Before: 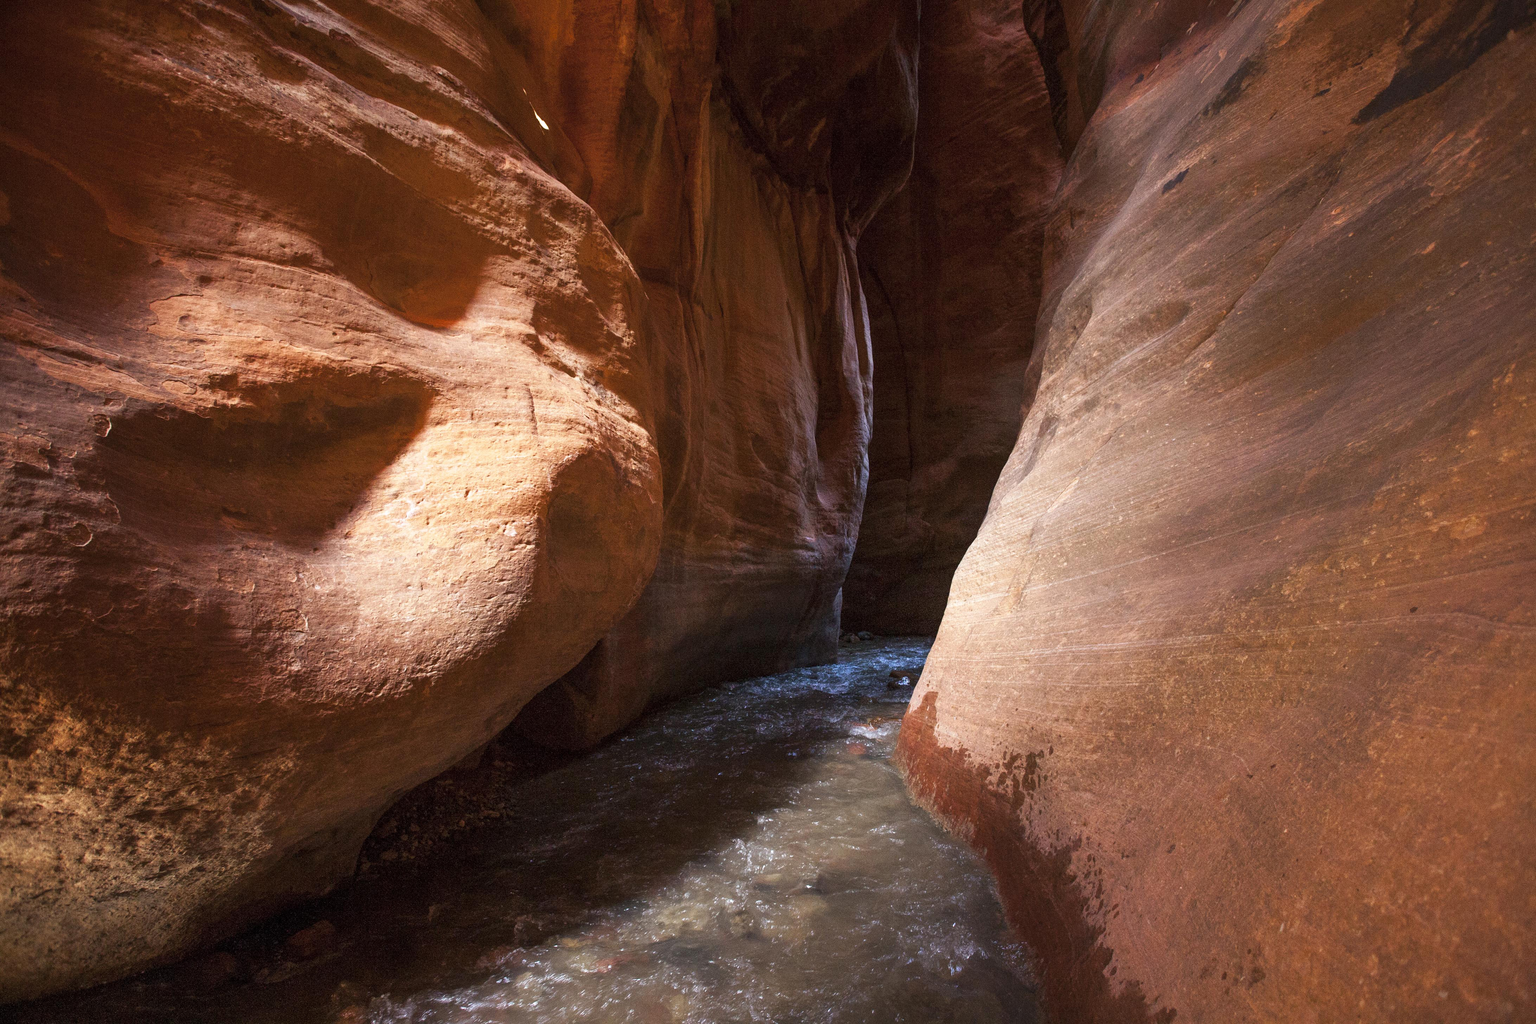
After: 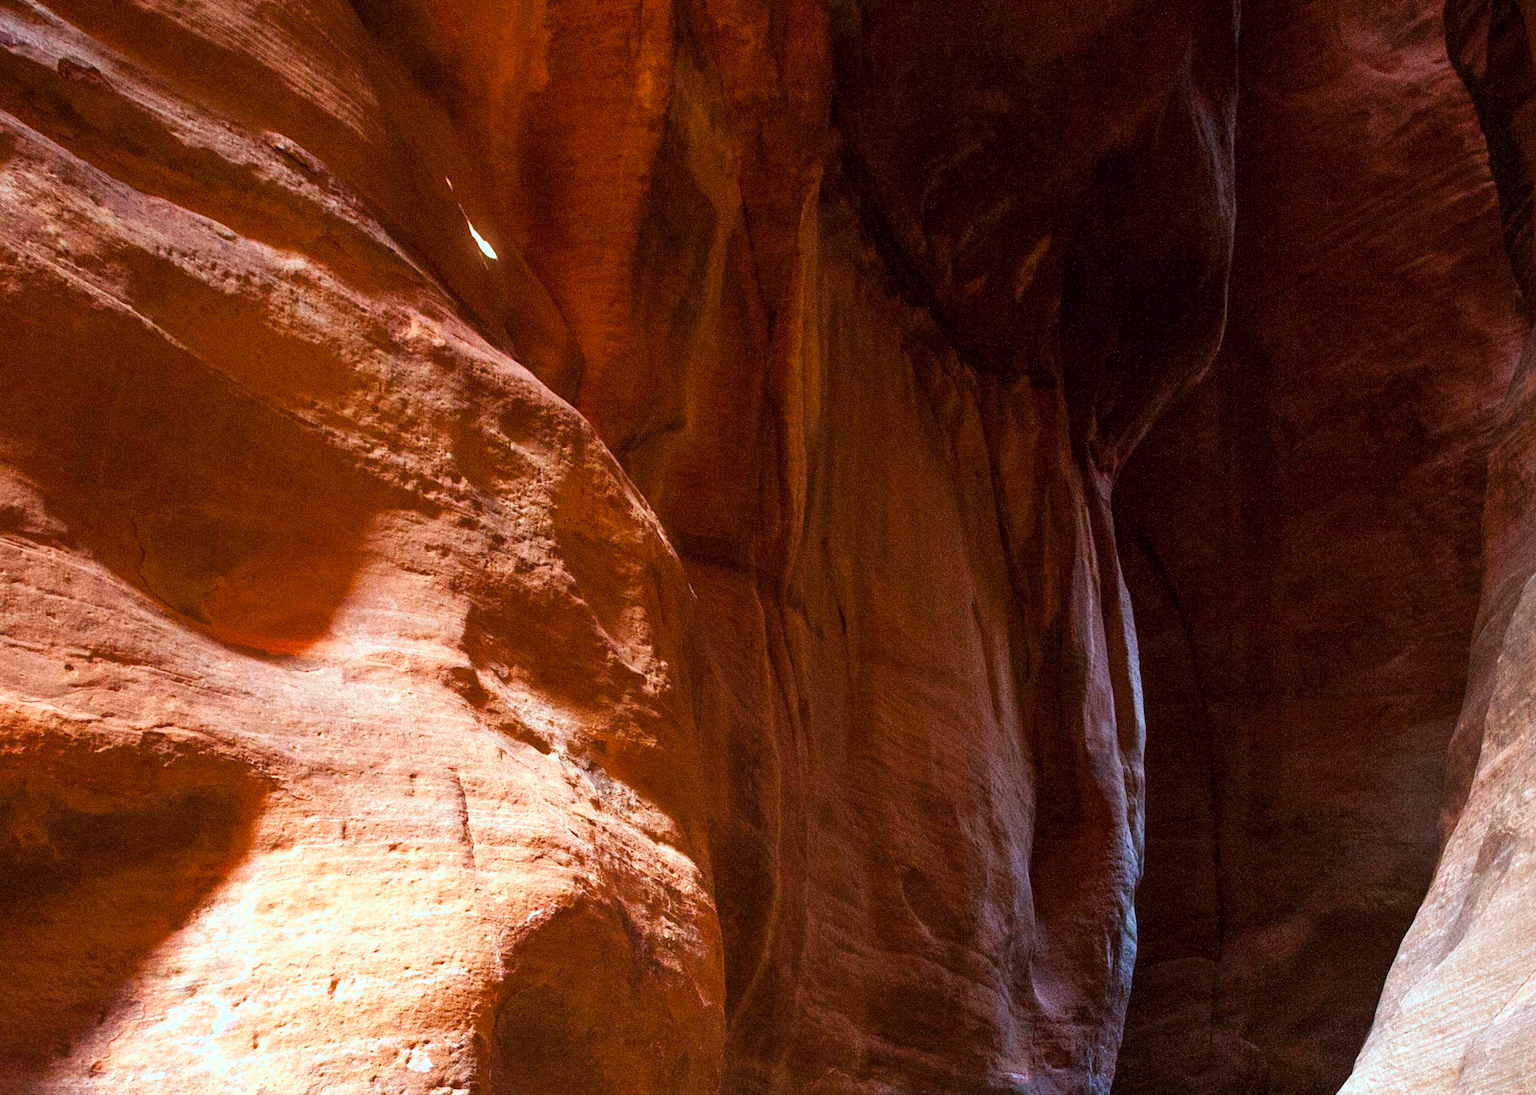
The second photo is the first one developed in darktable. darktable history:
color balance: contrast 6.48%, output saturation 113.3%
color correction: highlights a* -11.71, highlights b* -15.58
crop: left 19.556%, right 30.401%, bottom 46.458%
bloom: size 3%, threshold 100%, strength 0%
